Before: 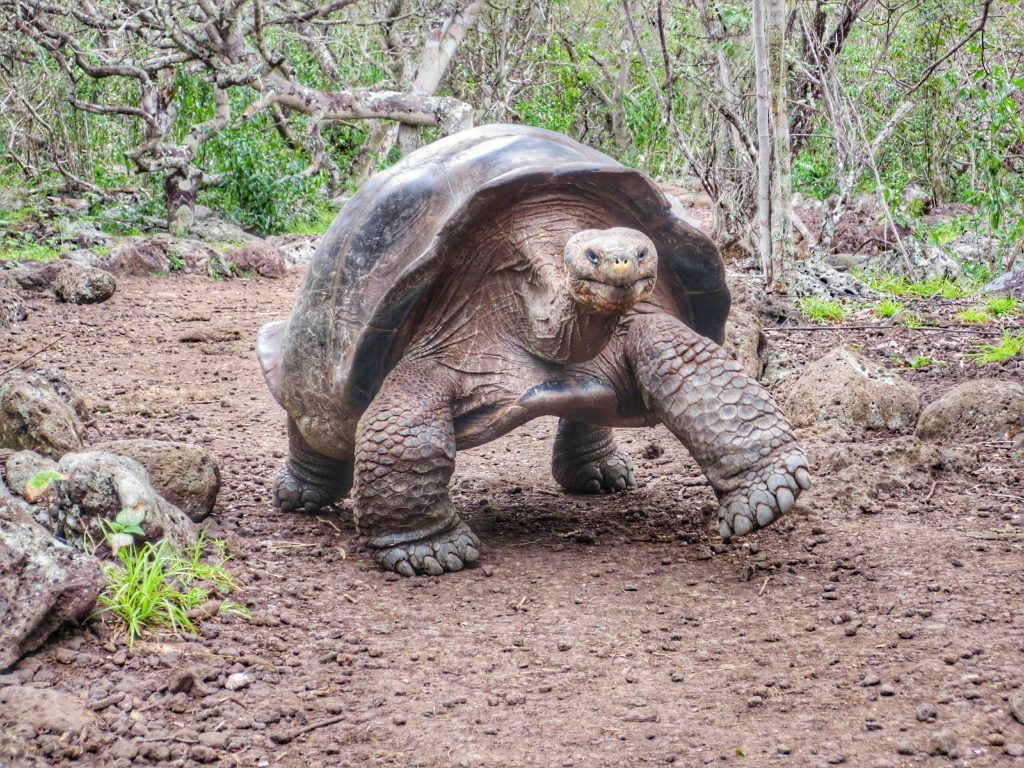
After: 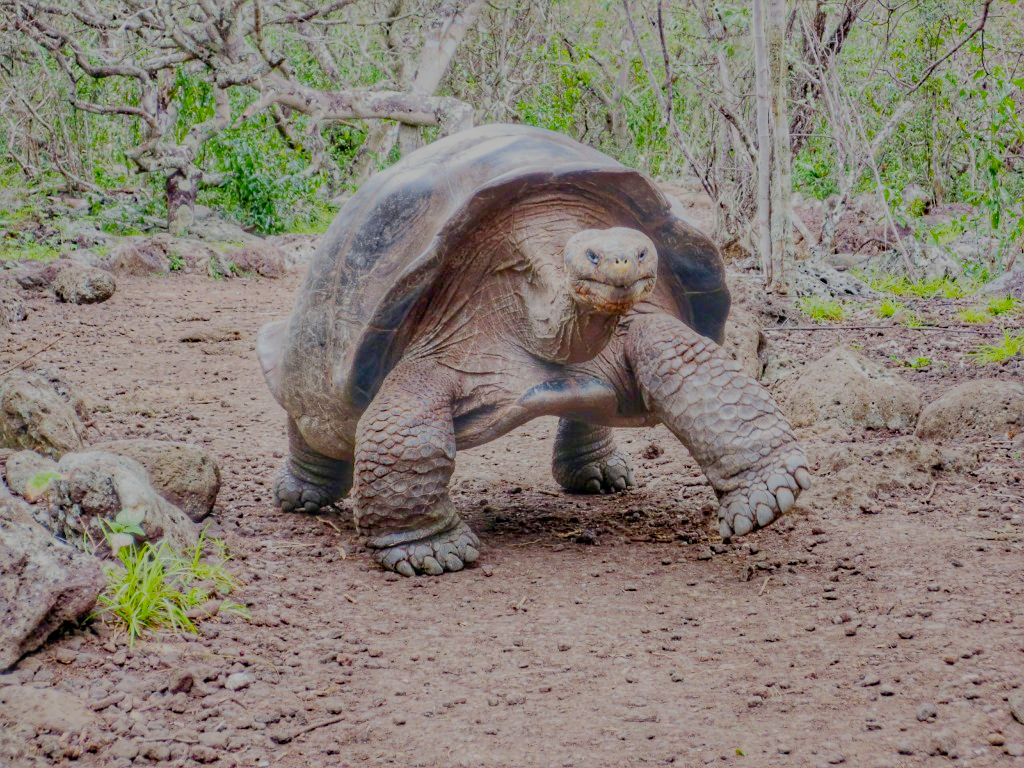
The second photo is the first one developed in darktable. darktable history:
filmic rgb: black relative exposure -7 EV, white relative exposure 6 EV, threshold 3 EV, target black luminance 0%, hardness 2.73, latitude 61.22%, contrast 0.691, highlights saturation mix 10%, shadows ↔ highlights balance -0.073%, preserve chrominance no, color science v4 (2020), iterations of high-quality reconstruction 10, contrast in shadows soft, contrast in highlights soft, enable highlight reconstruction true
color balance rgb: linear chroma grading › shadows -8%, linear chroma grading › global chroma 10%, perceptual saturation grading › global saturation 2%, perceptual saturation grading › highlights -2%, perceptual saturation grading › mid-tones 4%, perceptual saturation grading › shadows 8%, perceptual brilliance grading › global brilliance 2%, perceptual brilliance grading › highlights -4%, global vibrance 16%, saturation formula JzAzBz (2021)
